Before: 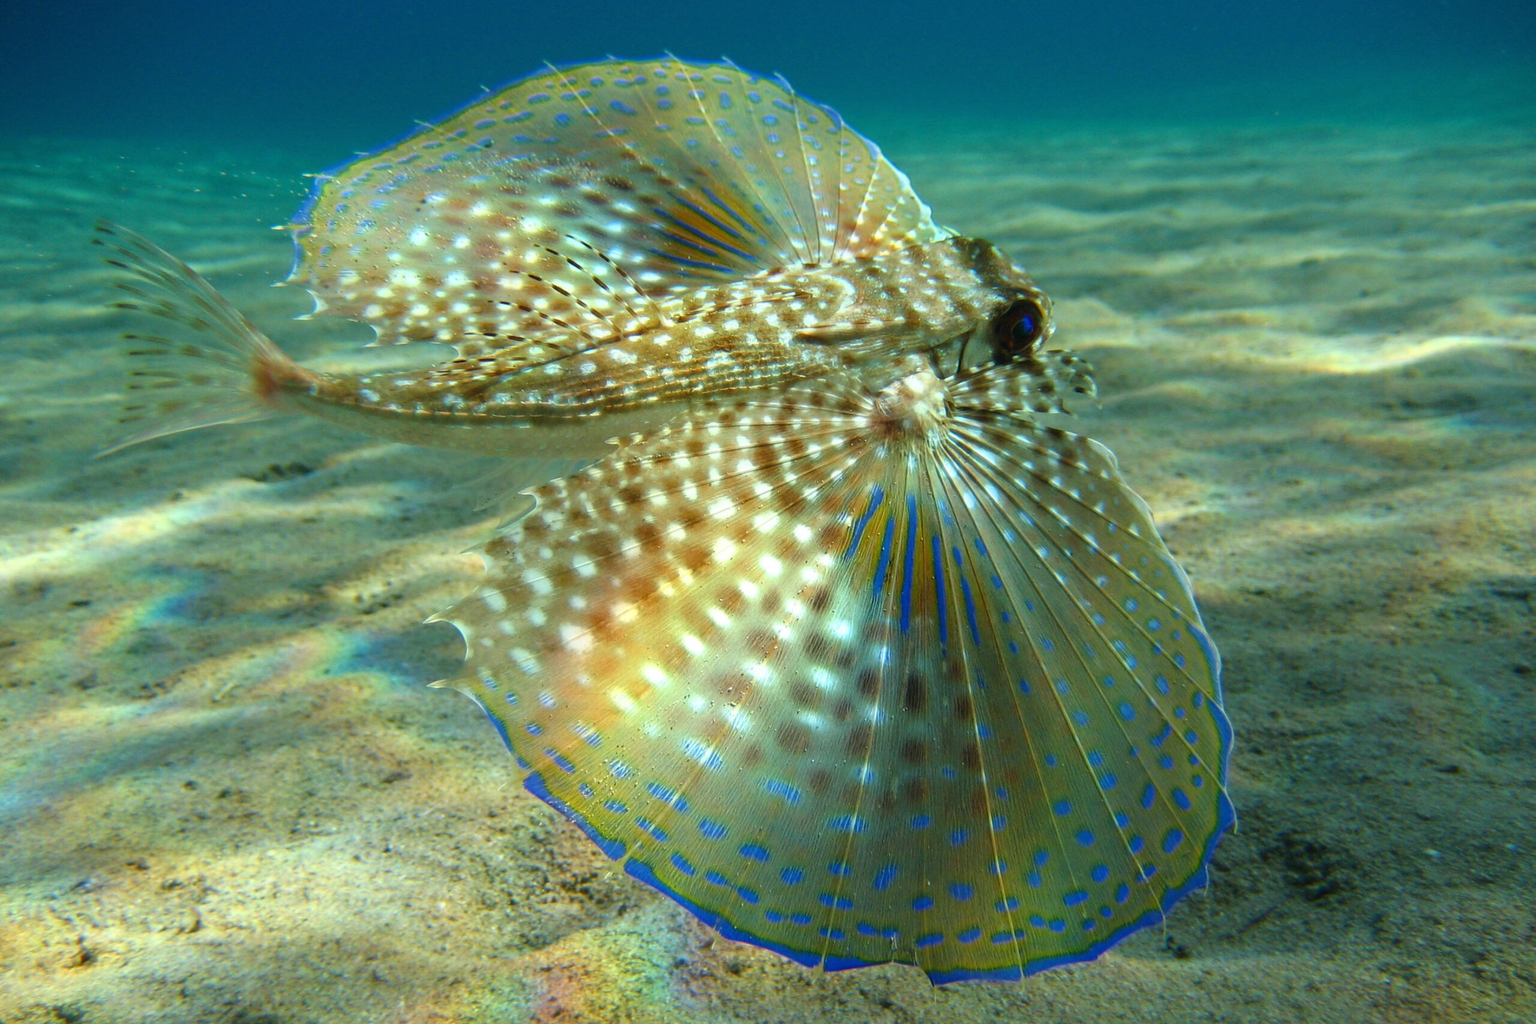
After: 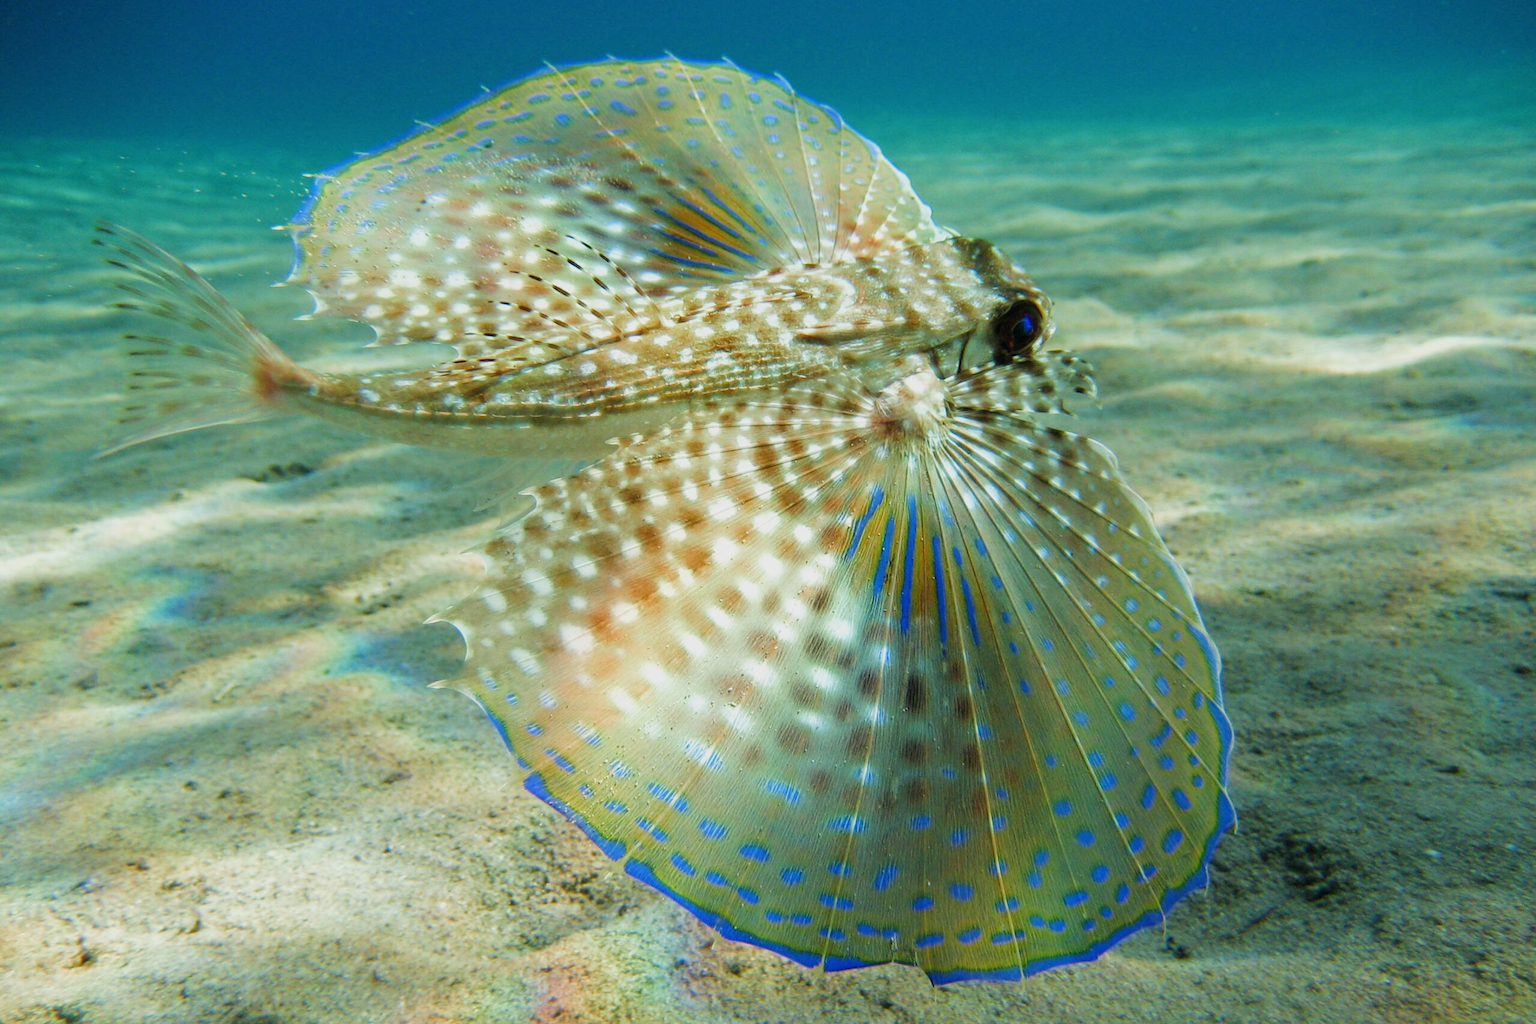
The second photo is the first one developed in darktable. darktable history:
filmic rgb: middle gray luminance 18.42%, black relative exposure -11.25 EV, white relative exposure 3.75 EV, threshold 6 EV, target black luminance 0%, hardness 5.87, latitude 57.4%, contrast 0.963, shadows ↔ highlights balance 49.98%, add noise in highlights 0, preserve chrominance luminance Y, color science v3 (2019), use custom middle-gray values true, iterations of high-quality reconstruction 0, contrast in highlights soft, enable highlight reconstruction true
exposure: black level correction 0, exposure 0.5 EV, compensate highlight preservation false
